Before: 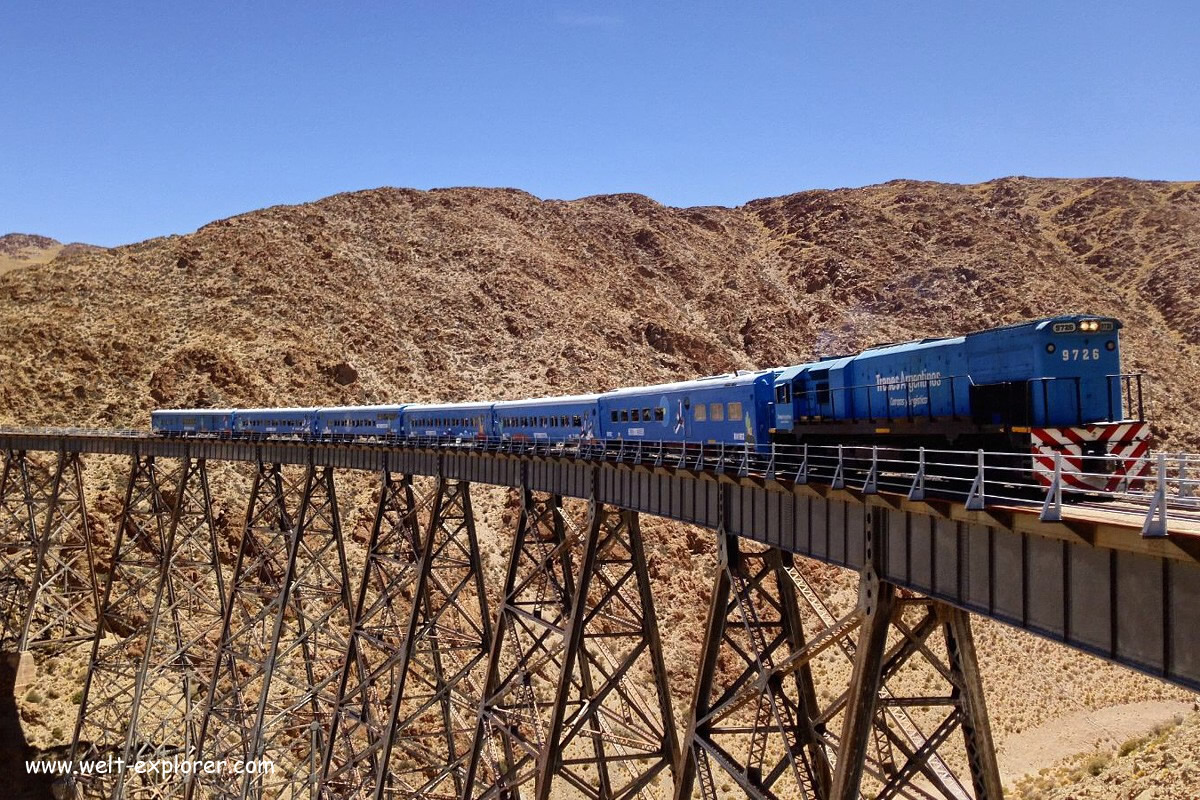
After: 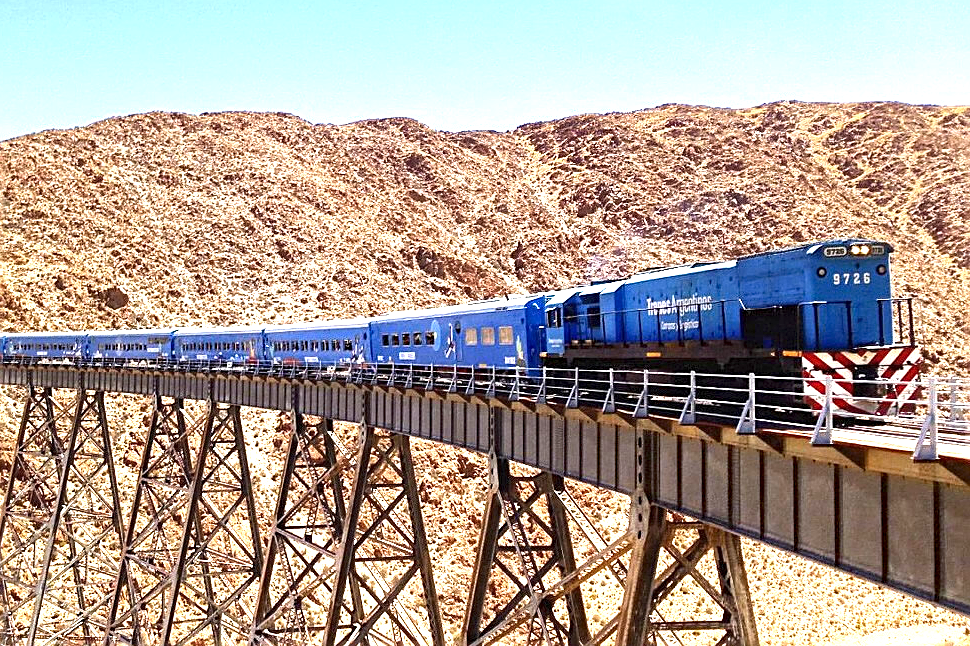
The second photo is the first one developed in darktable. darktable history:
sharpen: on, module defaults
crop: left 19.159%, top 9.58%, bottom 9.58%
exposure: black level correction 0, exposure 1.675 EV, compensate exposure bias true, compensate highlight preservation false
haze removal: compatibility mode true, adaptive false
